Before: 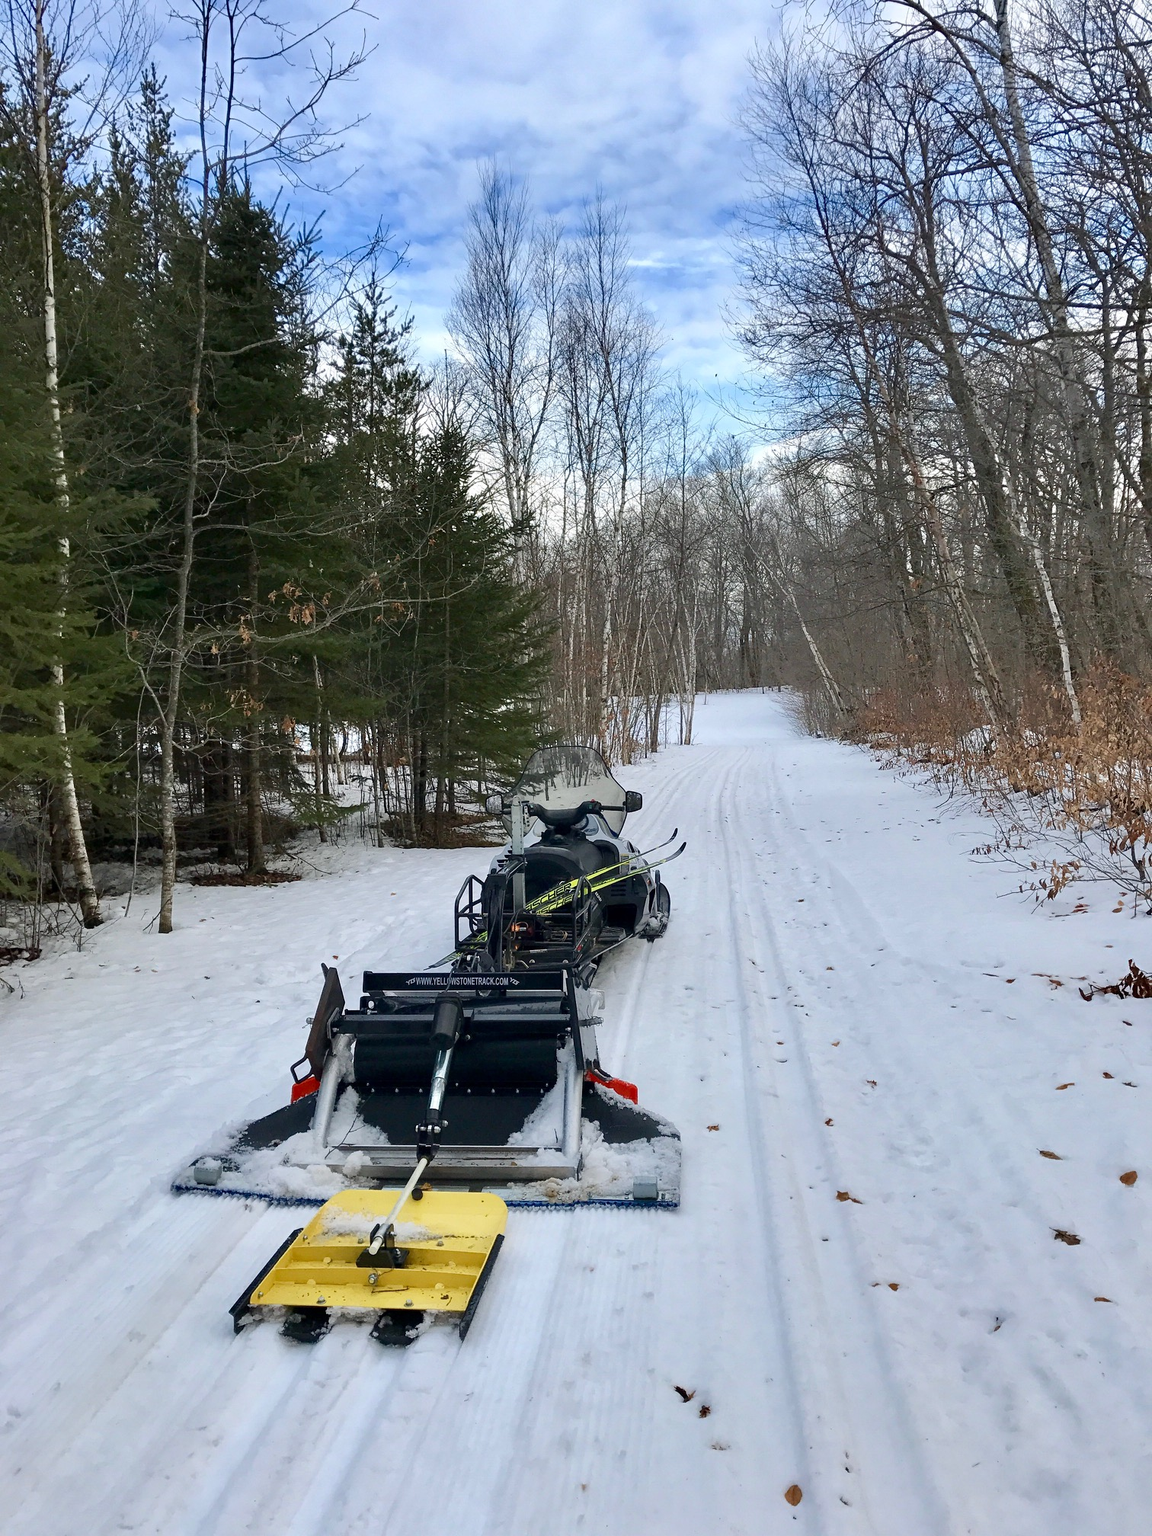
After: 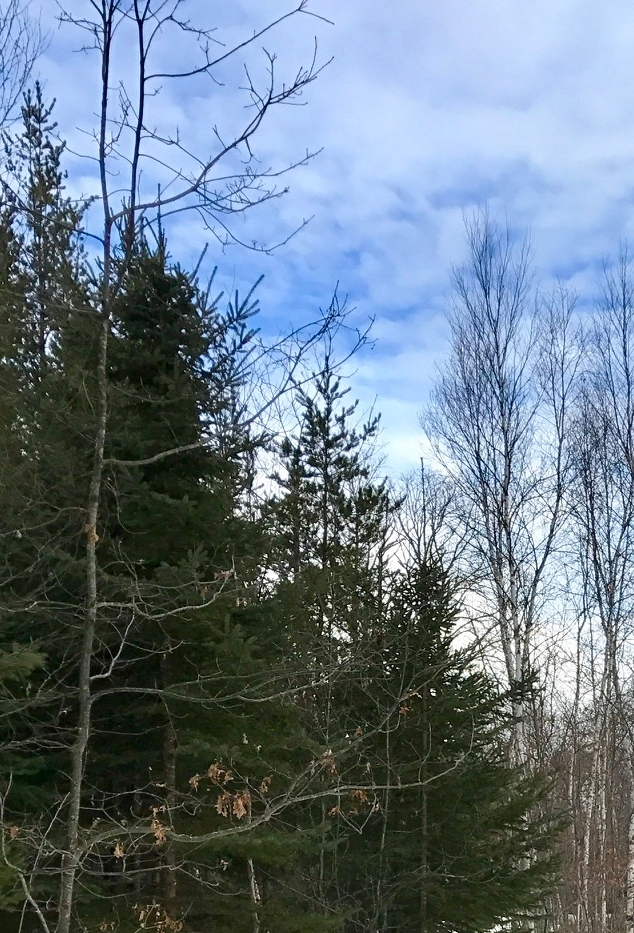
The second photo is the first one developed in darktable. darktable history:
crop and rotate: left 10.817%, top 0.062%, right 47.194%, bottom 53.626%
velvia: strength 9.25%
